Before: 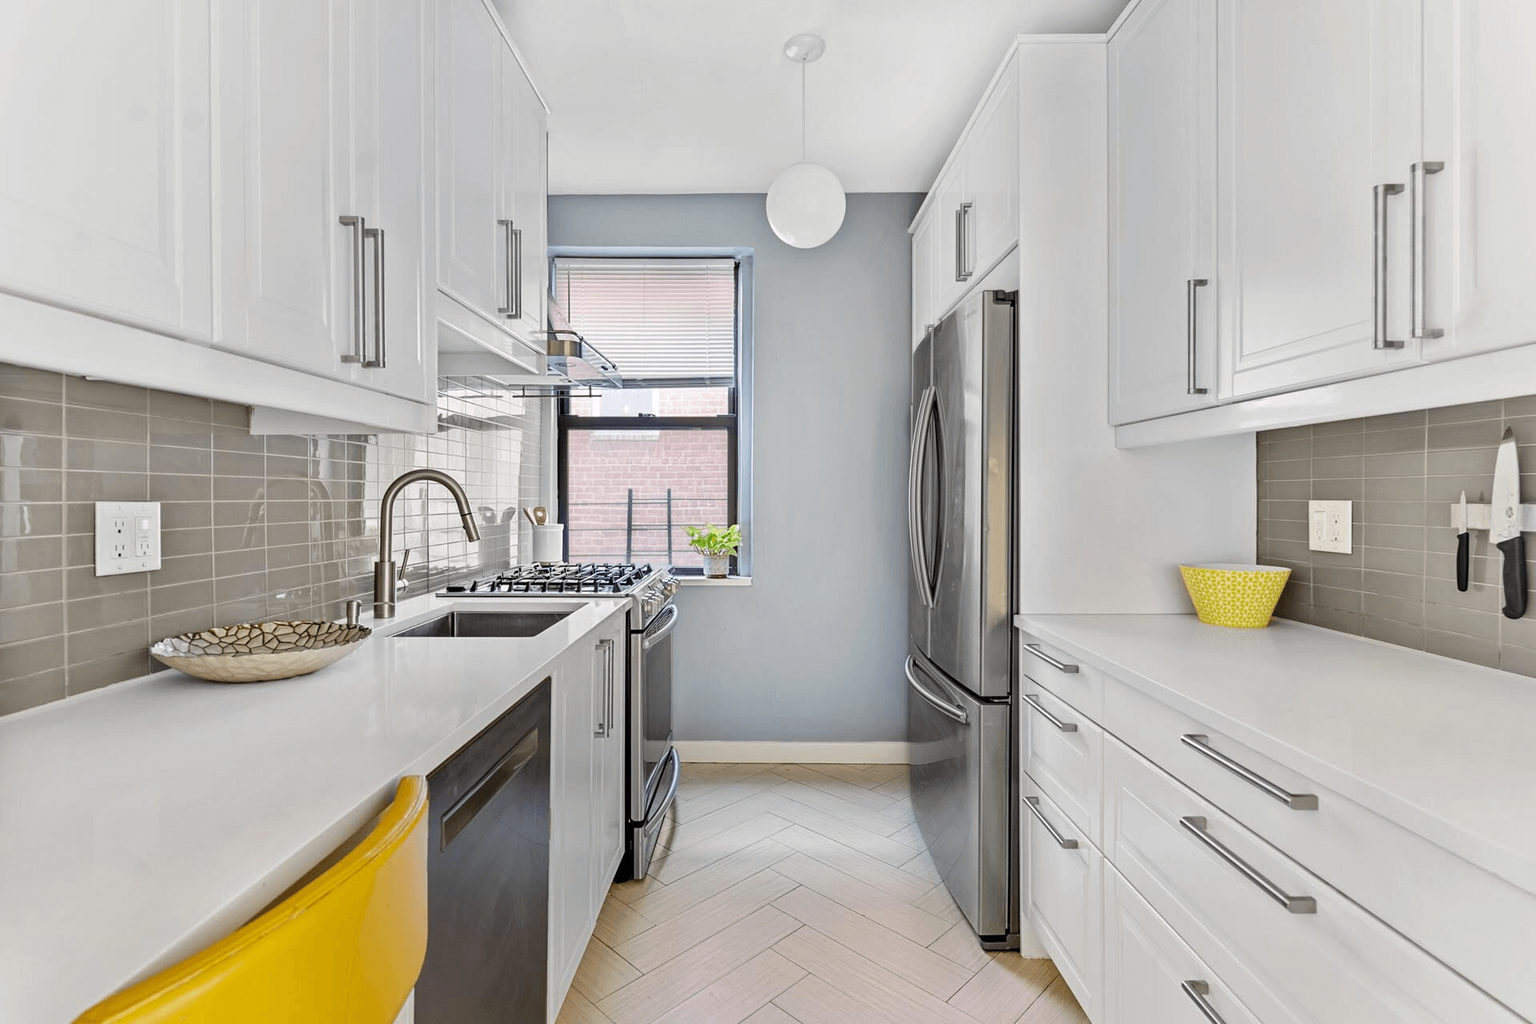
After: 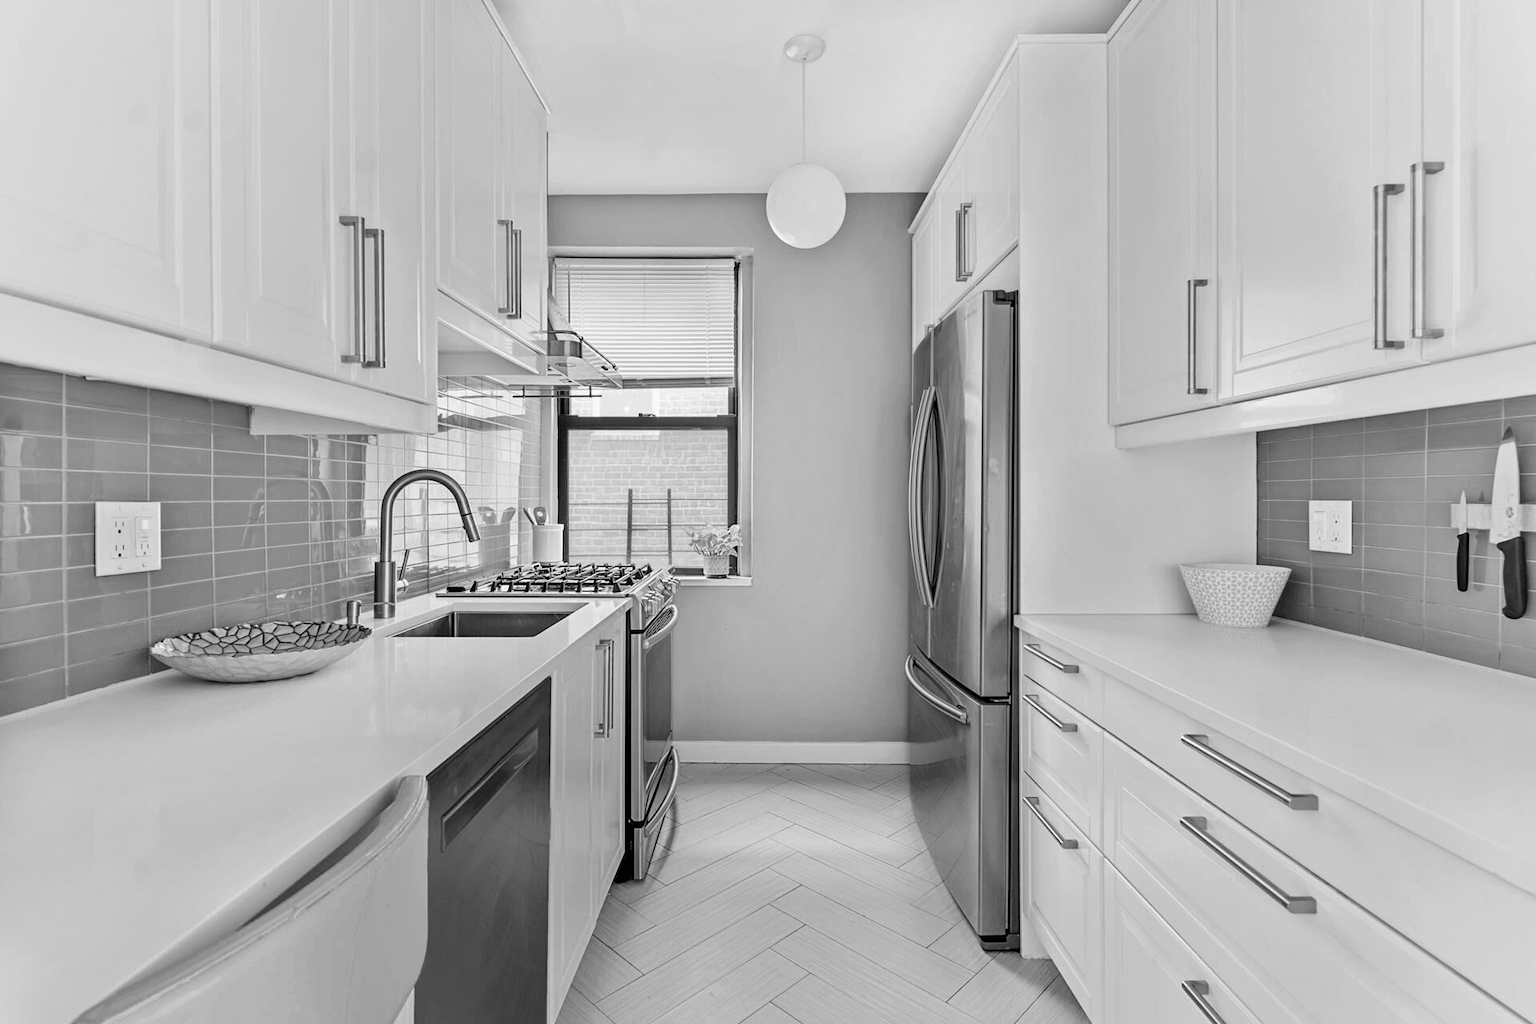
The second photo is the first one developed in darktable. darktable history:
exposure: exposure -0.042 EV, compensate highlight preservation false
color zones: curves: ch1 [(0, -0.394) (0.143, -0.394) (0.286, -0.394) (0.429, -0.392) (0.571, -0.391) (0.714, -0.391) (0.857, -0.391) (1, -0.394)]
